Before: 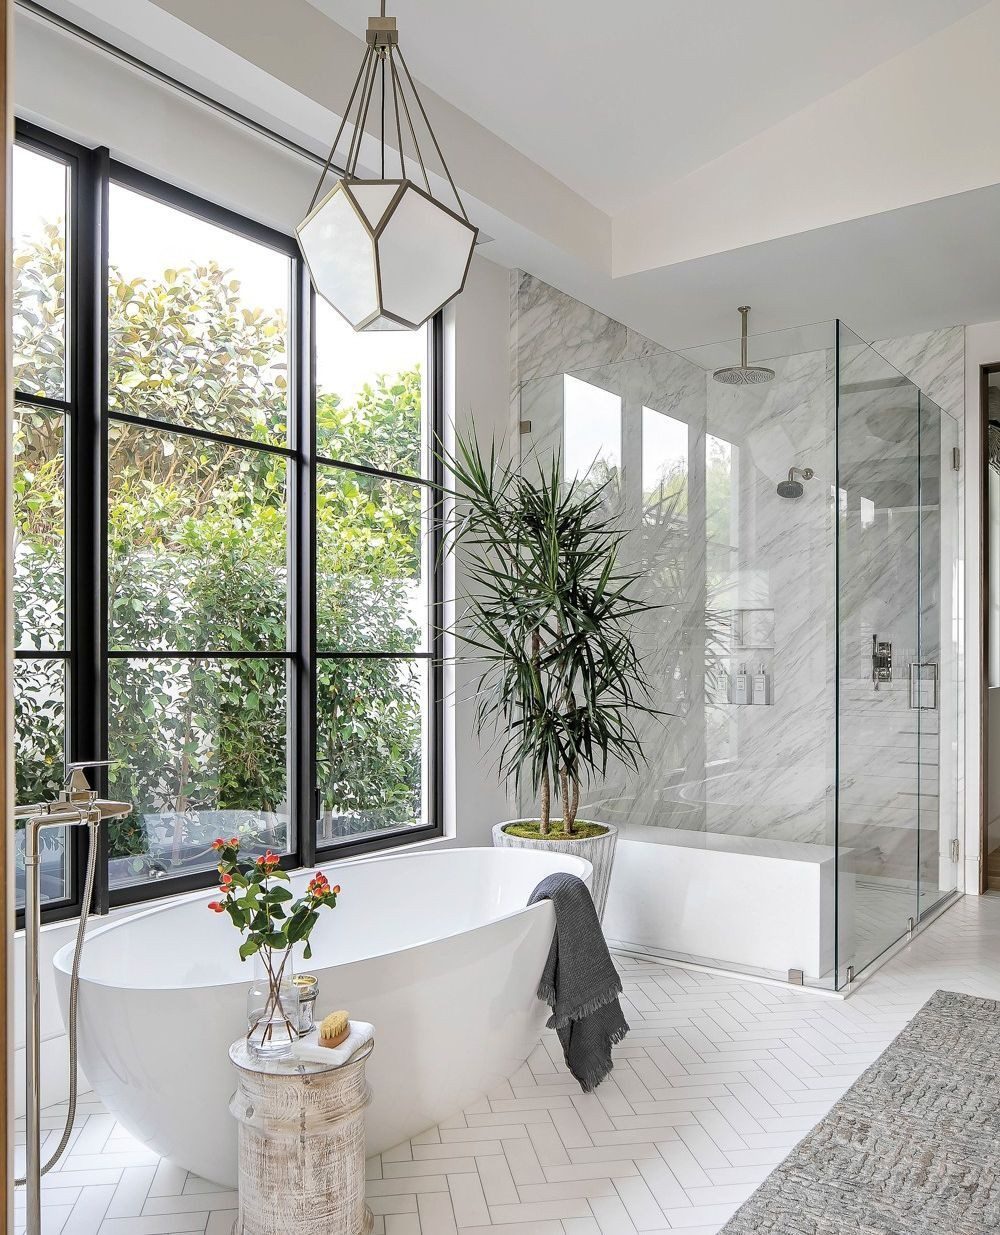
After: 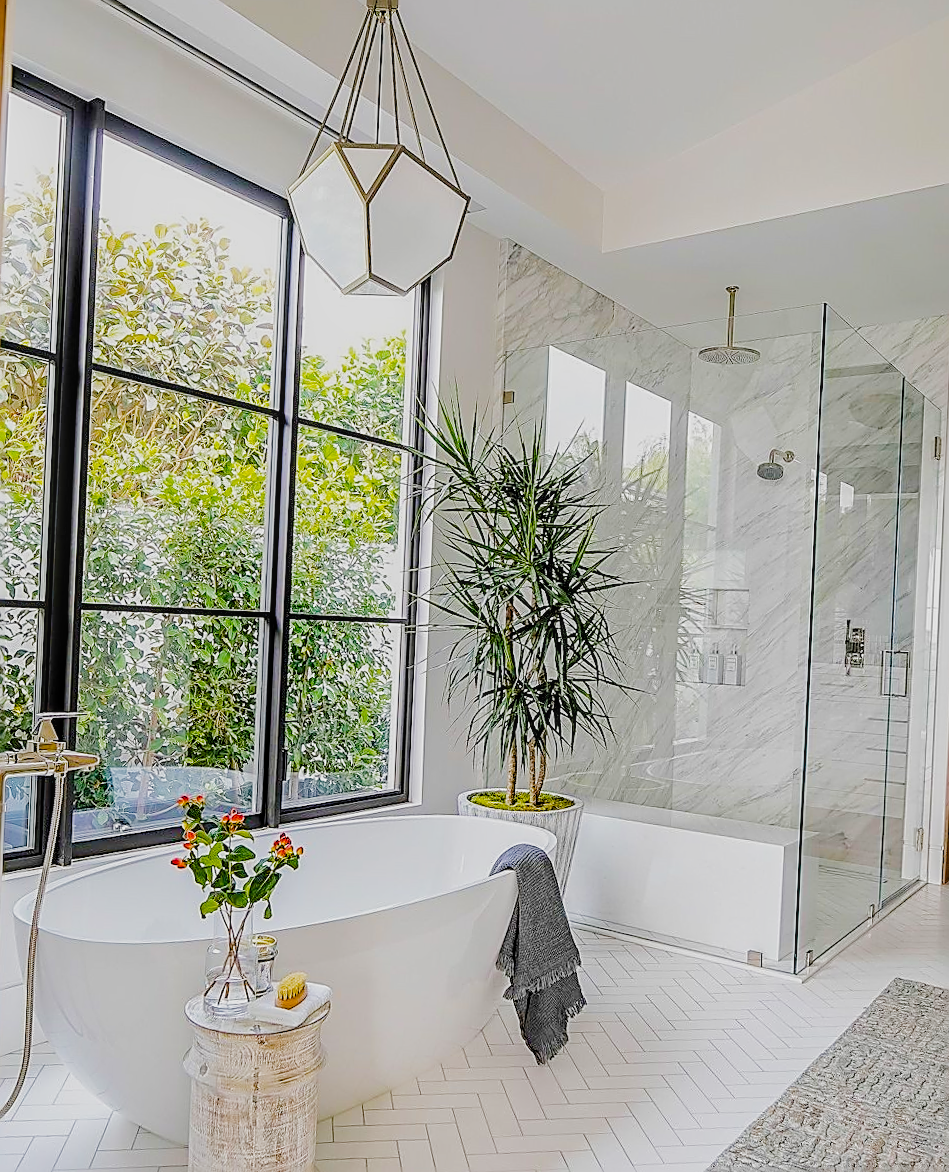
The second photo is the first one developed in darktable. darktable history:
local contrast: on, module defaults
filmic rgb: black relative exposure -8.03 EV, white relative exposure 4.04 EV, hardness 4.13, add noise in highlights 0.001, preserve chrominance no, color science v4 (2020)
crop and rotate: angle -2.5°
sharpen: radius 1.698, amount 1.302
exposure: exposure -0.332 EV, compensate exposure bias true, compensate highlight preservation false
color balance rgb: linear chroma grading › global chroma 24.673%, perceptual saturation grading › global saturation 25.333%, perceptual brilliance grading › global brilliance 2.613%, perceptual brilliance grading › highlights -3.158%, perceptual brilliance grading › shadows 3.495%, global vibrance 34.632%
tone equalizer: -8 EV 1.02 EV, -7 EV 1 EV, -6 EV 0.987 EV, -5 EV 1.01 EV, -4 EV 1.03 EV, -3 EV 0.719 EV, -2 EV 0.479 EV, -1 EV 0.244 EV, edges refinement/feathering 500, mask exposure compensation -1.57 EV, preserve details no
